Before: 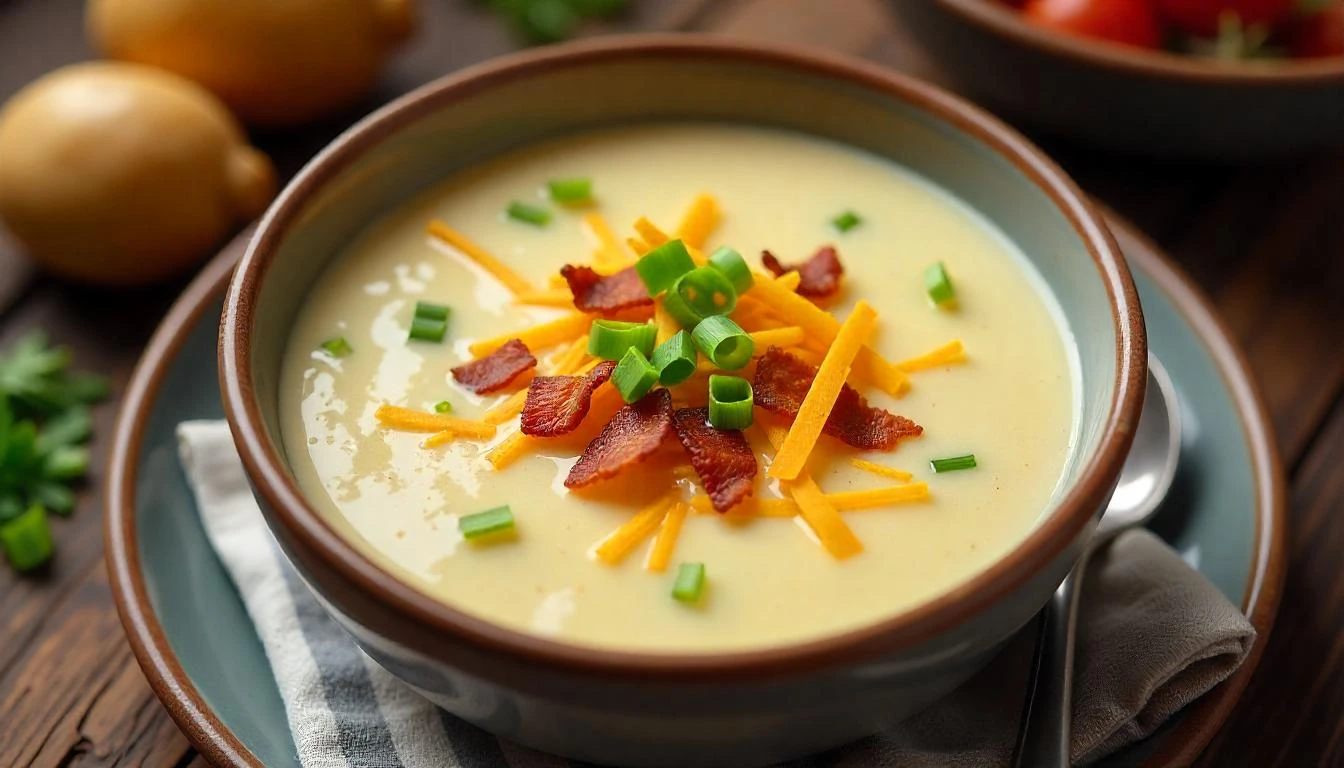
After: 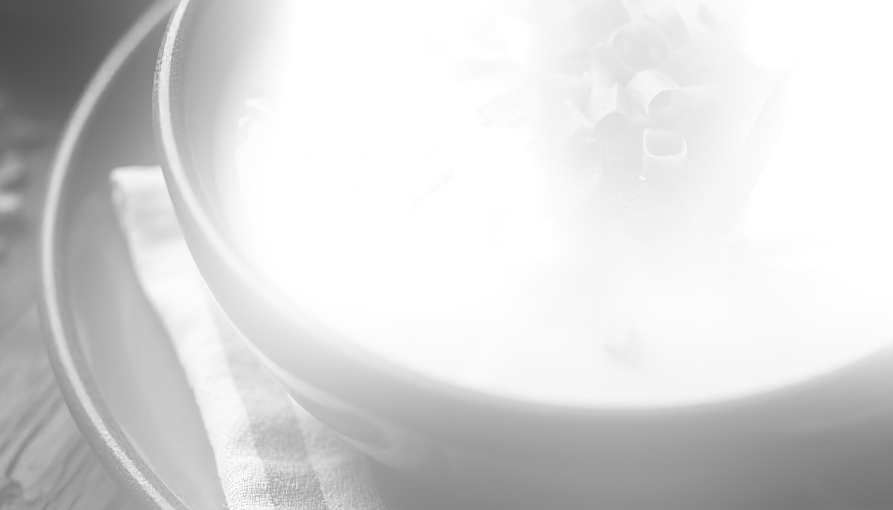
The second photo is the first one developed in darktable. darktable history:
monochrome: on, module defaults
contrast brightness saturation: contrast 0.19, brightness -0.24, saturation 0.11
bloom: size 25%, threshold 5%, strength 90%
crop and rotate: angle -0.82°, left 3.85%, top 31.828%, right 27.992%
color balance: on, module defaults
